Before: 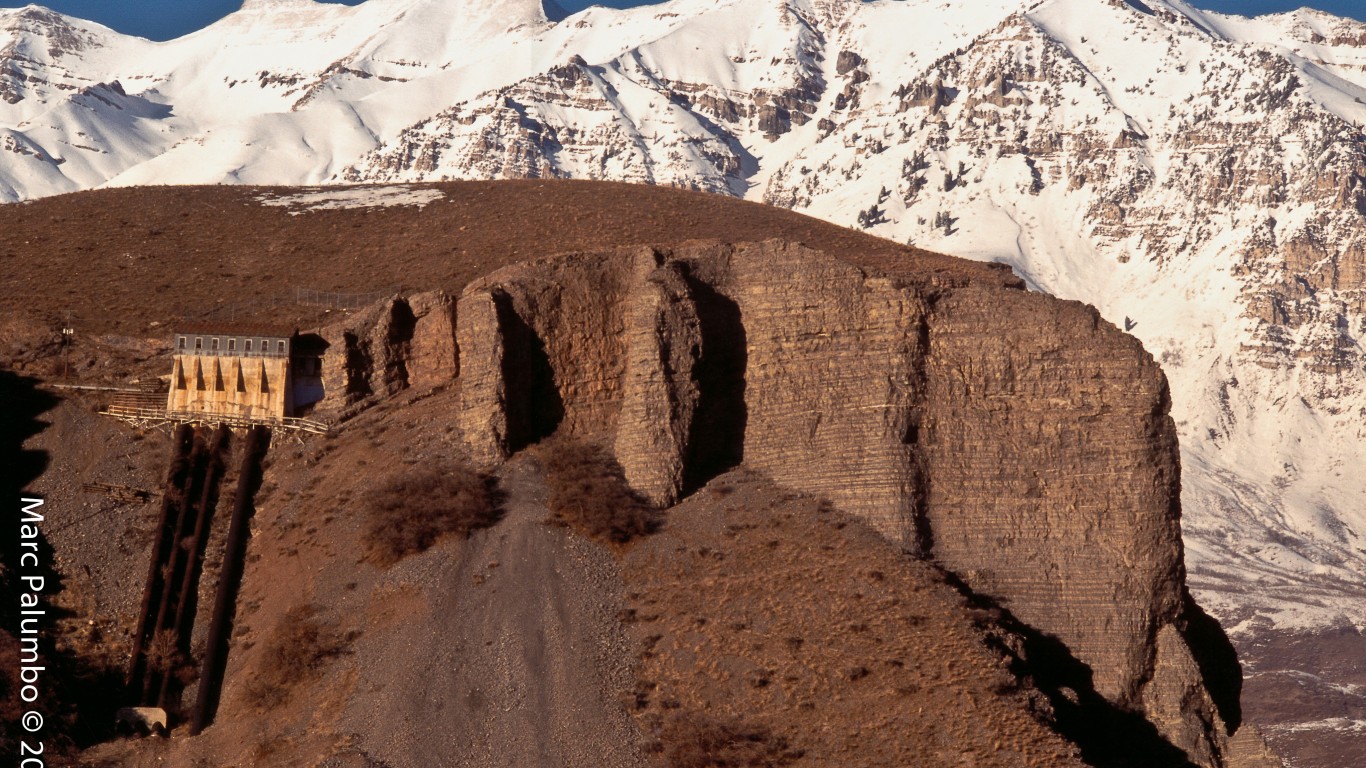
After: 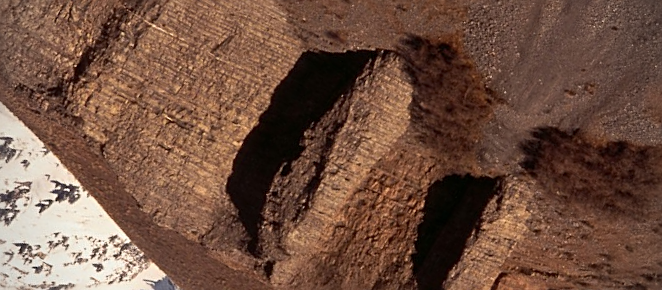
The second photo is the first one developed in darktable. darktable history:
crop and rotate: angle 148.59°, left 9.099%, top 15.658%, right 4.595%, bottom 17.003%
sharpen: amount 0.5
vignetting: center (0, 0.005), unbound false
